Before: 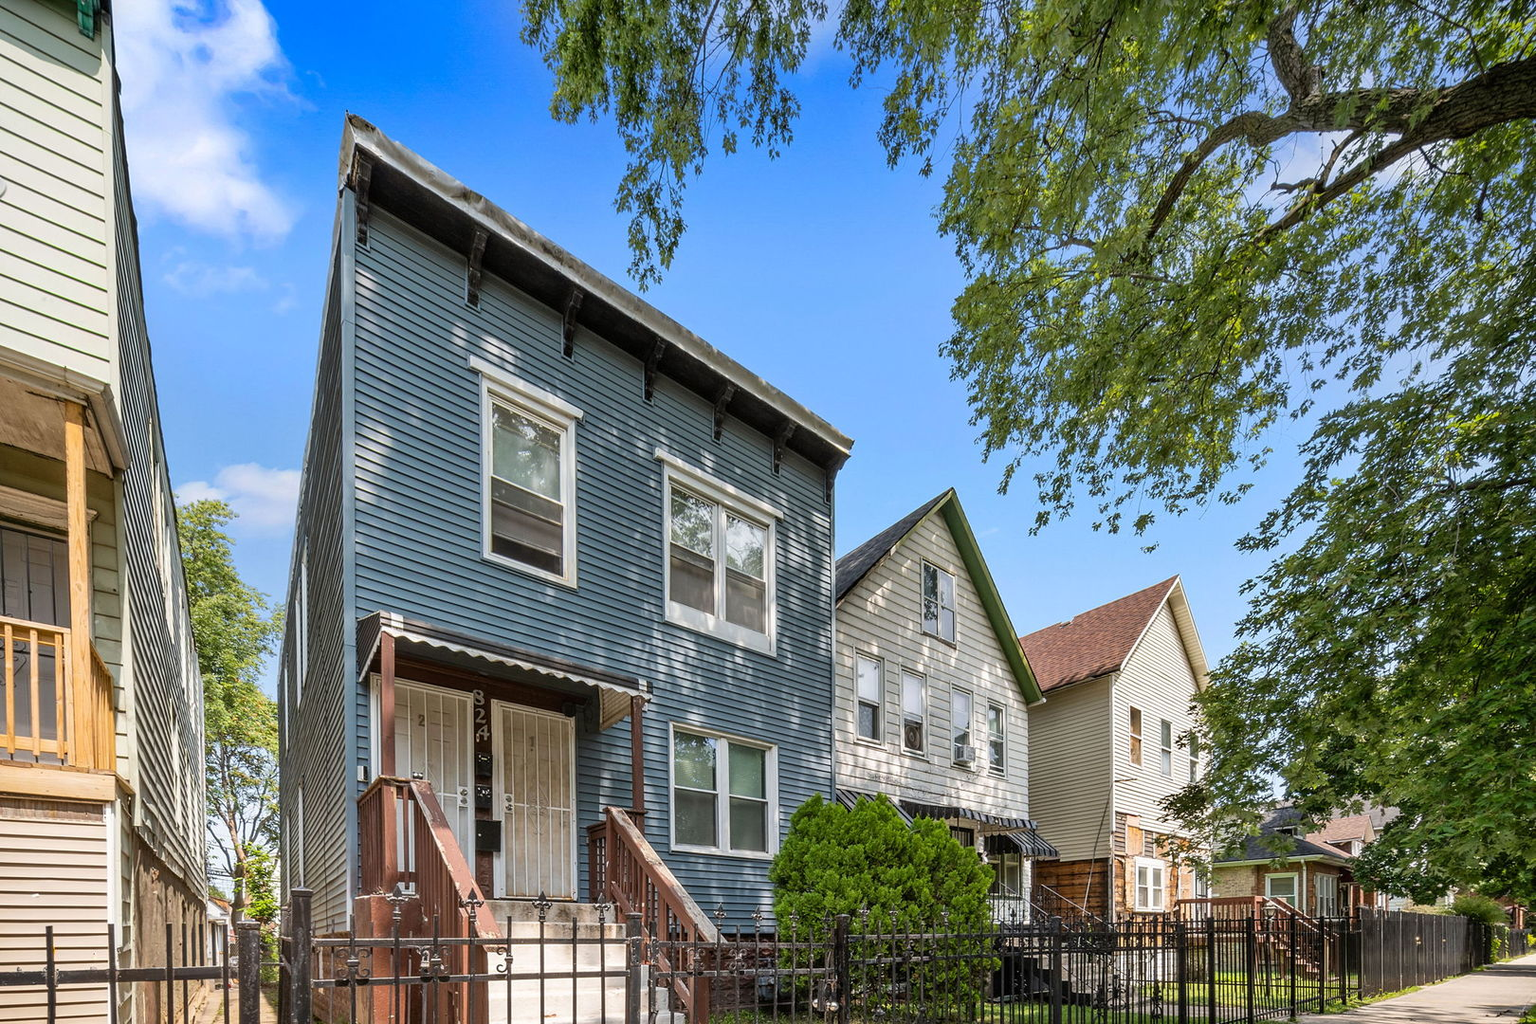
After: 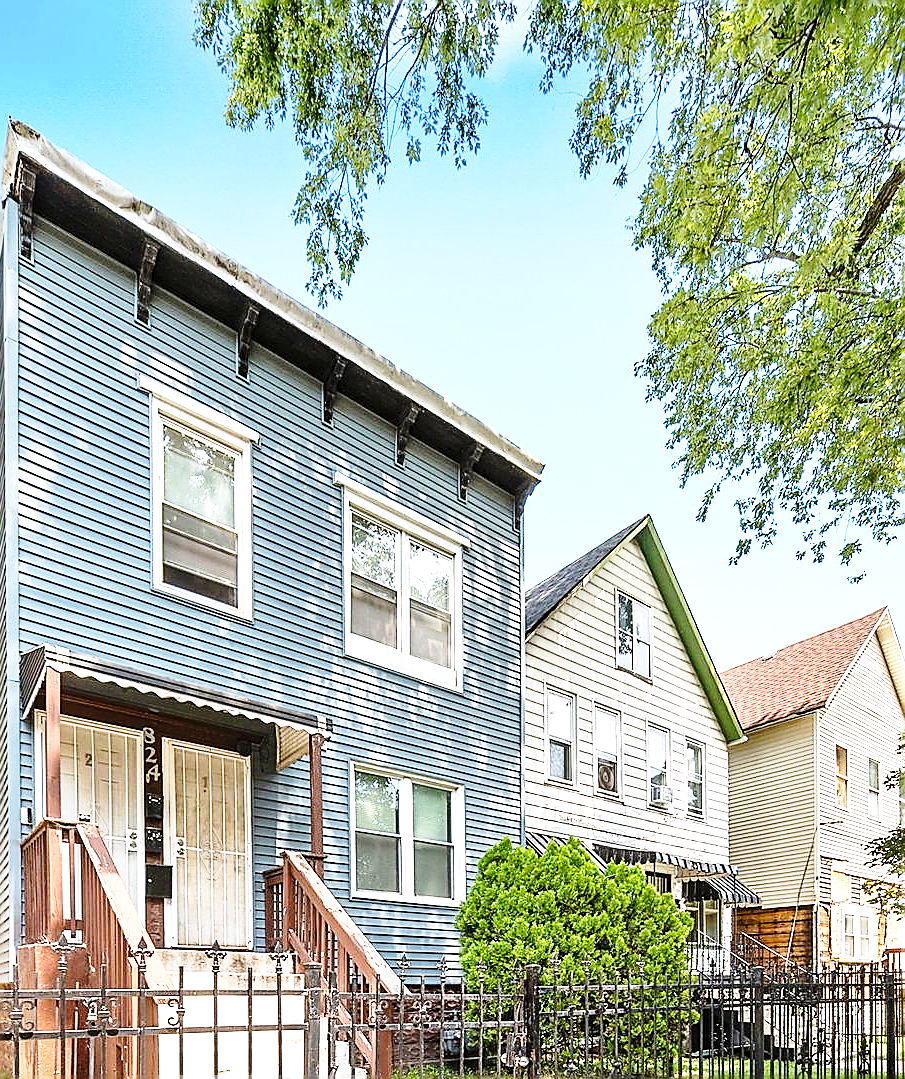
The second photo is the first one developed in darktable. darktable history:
sharpen: radius 1.424, amount 1.245, threshold 0.606
crop: left 22.016%, right 22.071%, bottom 0.005%
exposure: black level correction 0, exposure 1 EV, compensate highlight preservation false
base curve: curves: ch0 [(0, 0) (0.028, 0.03) (0.121, 0.232) (0.46, 0.748) (0.859, 0.968) (1, 1)], preserve colors none
